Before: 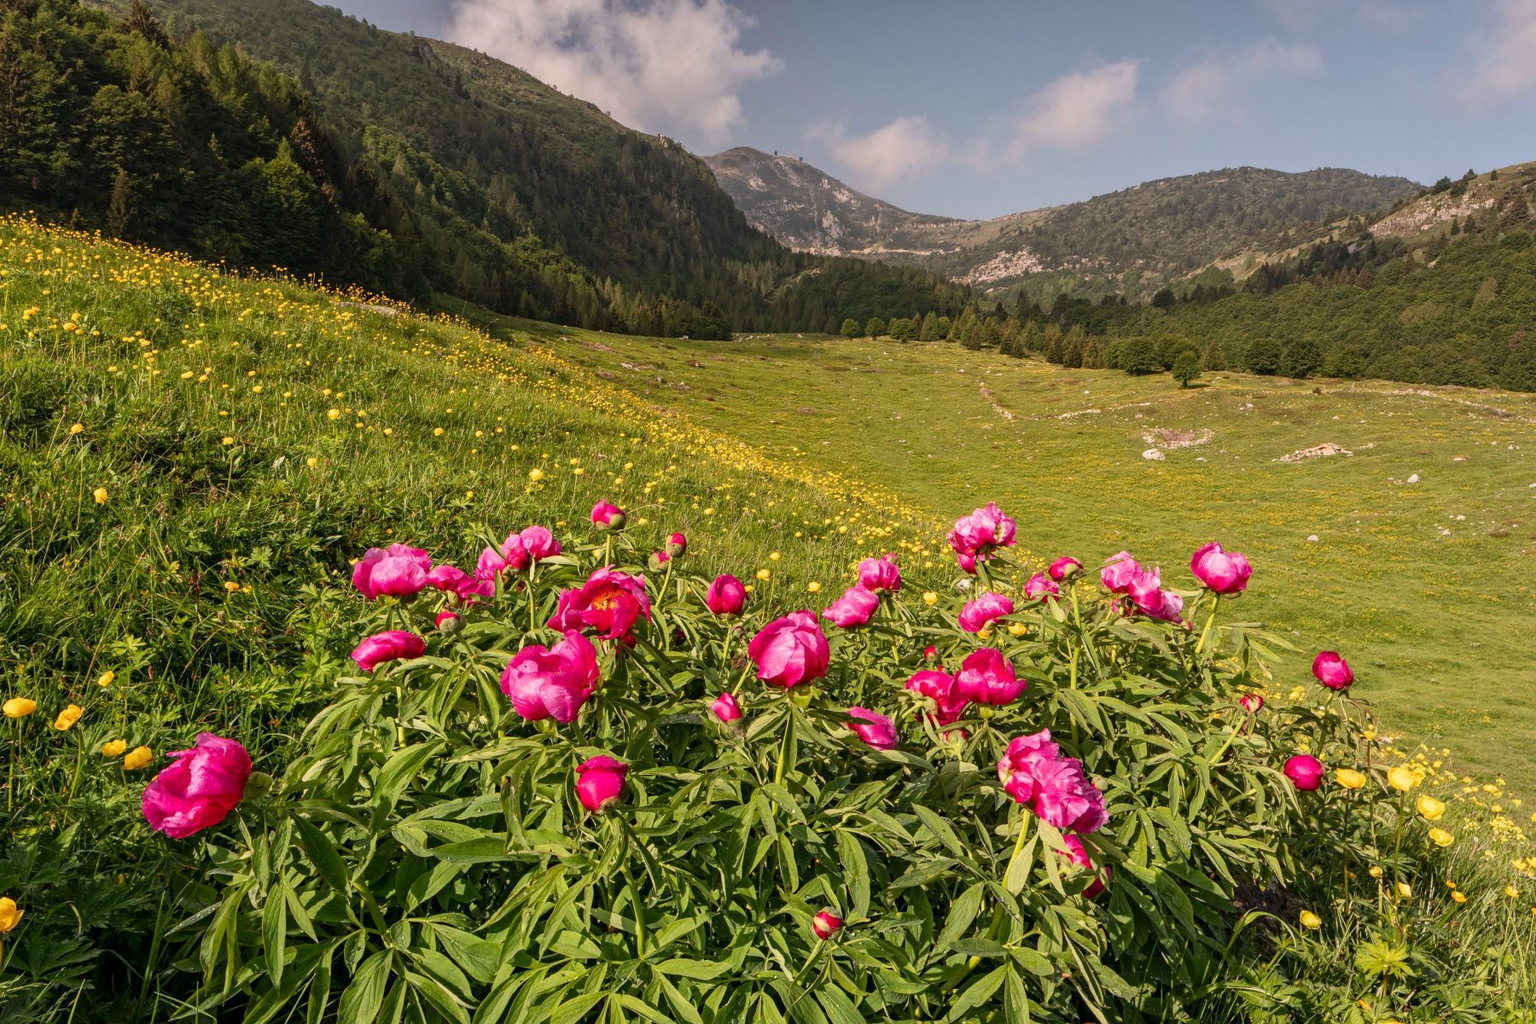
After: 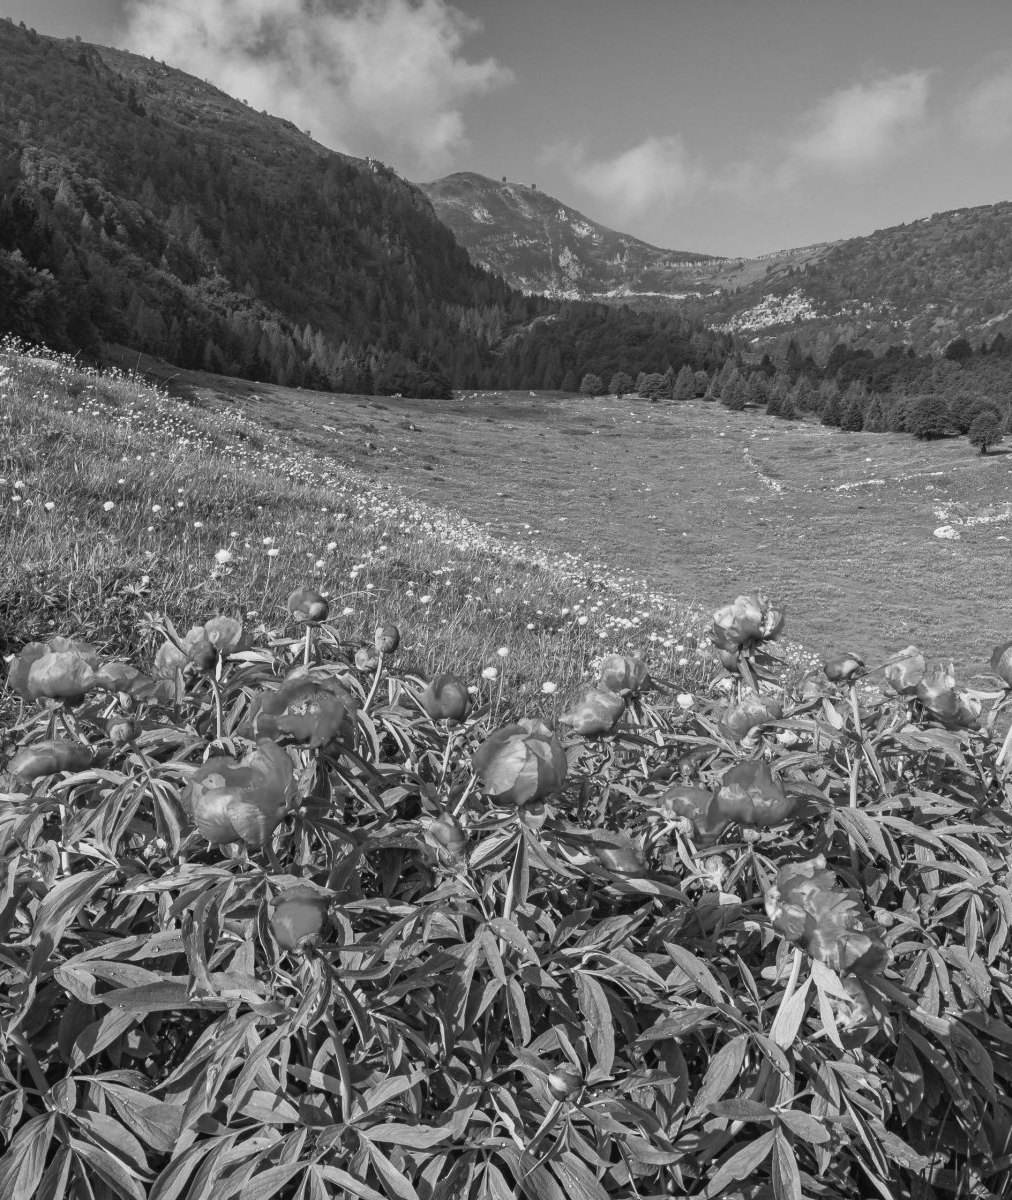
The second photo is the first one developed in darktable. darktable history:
tone curve: curves: ch0 [(0, 0.024) (0.119, 0.146) (0.474, 0.464) (0.718, 0.721) (0.817, 0.839) (1, 0.998)]; ch1 [(0, 0) (0.377, 0.416) (0.439, 0.451) (0.477, 0.477) (0.501, 0.497) (0.538, 0.544) (0.58, 0.602) (0.664, 0.676) (0.783, 0.804) (1, 1)]; ch2 [(0, 0) (0.38, 0.405) (0.463, 0.456) (0.498, 0.497) (0.524, 0.535) (0.578, 0.576) (0.648, 0.665) (1, 1)], color space Lab, independent channels, preserve colors none
crop and rotate: left 22.516%, right 21.234%
monochrome: a 32, b 64, size 2.3
